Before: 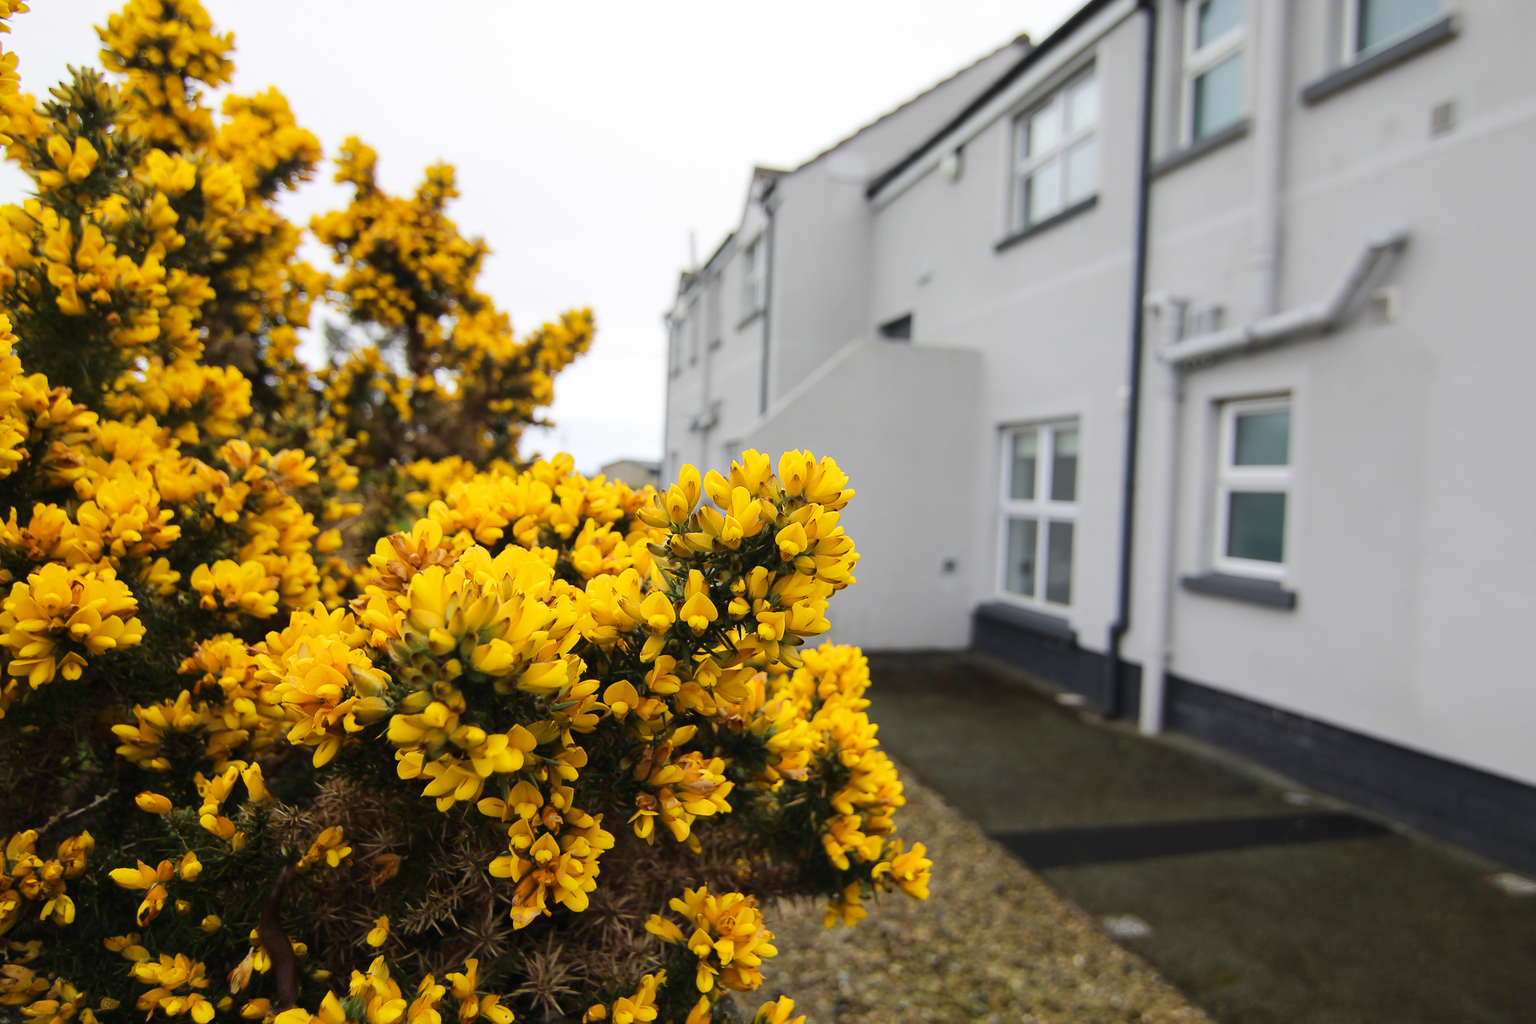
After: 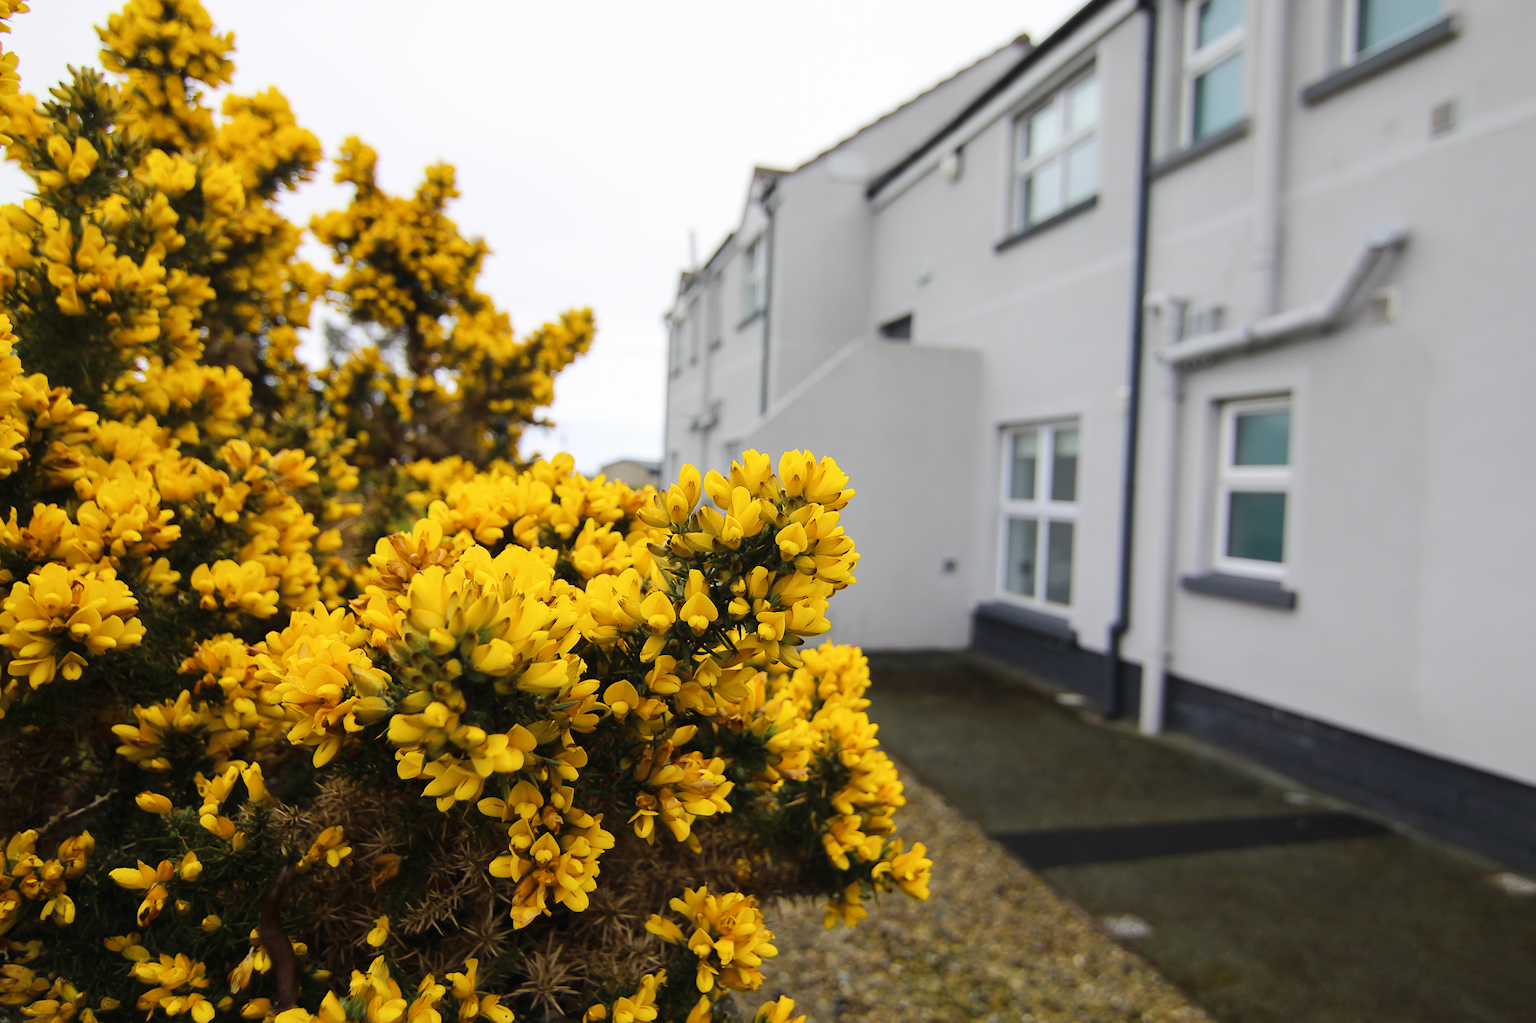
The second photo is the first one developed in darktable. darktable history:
color balance rgb: perceptual saturation grading › global saturation 30%, global vibrance 10%
color zones: curves: ch0 [(0, 0.5) (0.143, 0.5) (0.286, 0.5) (0.429, 0.504) (0.571, 0.5) (0.714, 0.509) (0.857, 0.5) (1, 0.5)]; ch1 [(0, 0.425) (0.143, 0.425) (0.286, 0.375) (0.429, 0.405) (0.571, 0.5) (0.714, 0.47) (0.857, 0.425) (1, 0.435)]; ch2 [(0, 0.5) (0.143, 0.5) (0.286, 0.5) (0.429, 0.517) (0.571, 0.5) (0.714, 0.51) (0.857, 0.5) (1, 0.5)]
